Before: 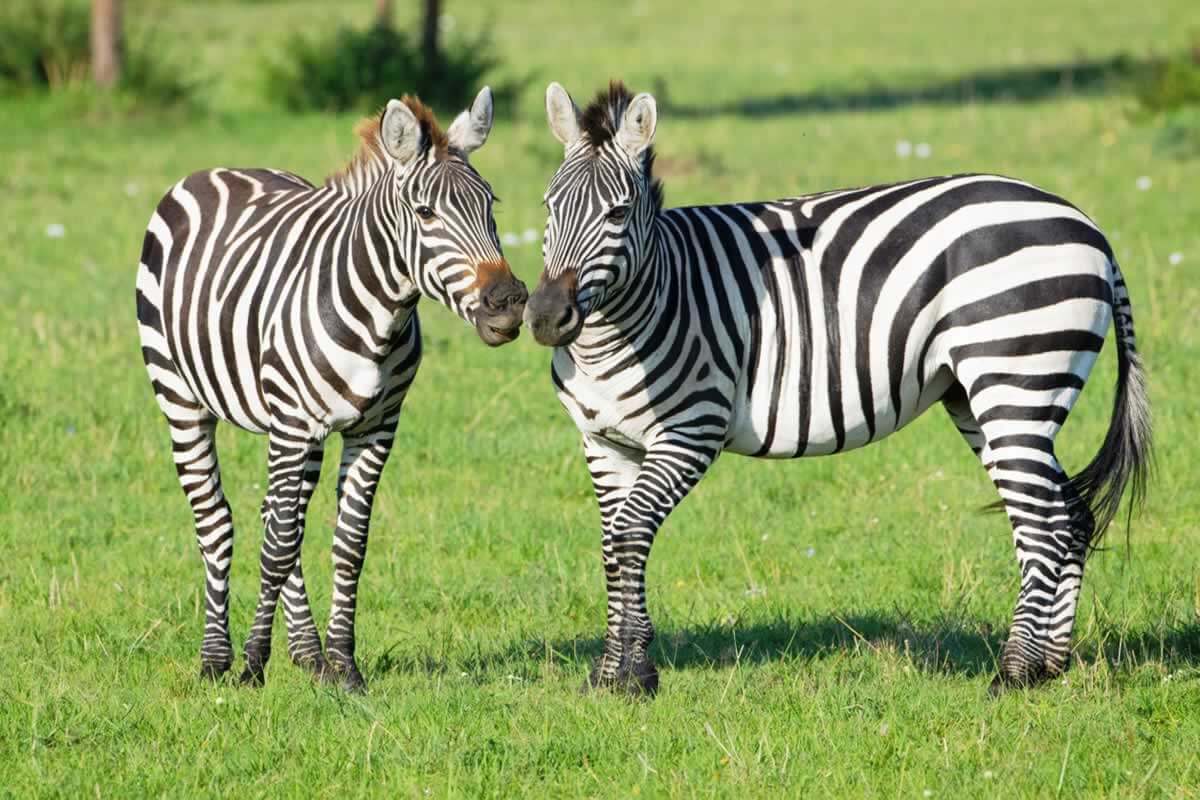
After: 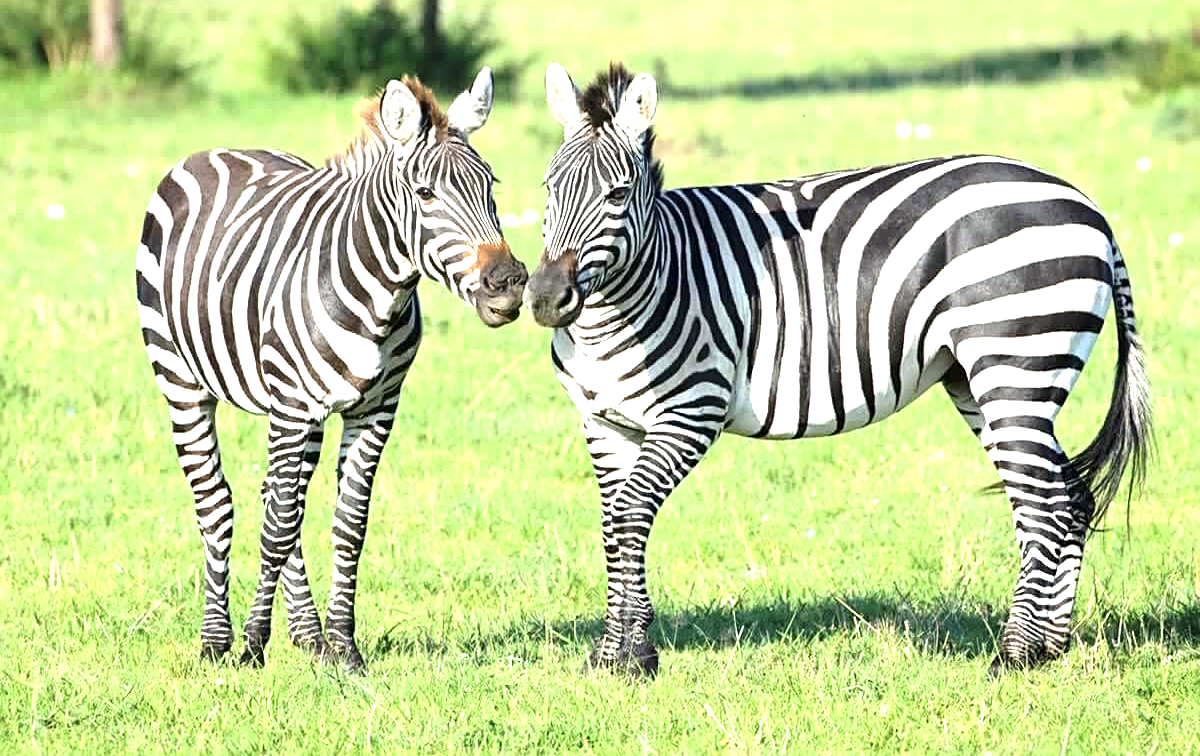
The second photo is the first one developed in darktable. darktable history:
contrast brightness saturation: contrast 0.11, saturation -0.17
sharpen: on, module defaults
exposure: exposure 1.25 EV, compensate exposure bias true, compensate highlight preservation false
crop and rotate: top 2.479%, bottom 3.018%
white balance: red 0.978, blue 0.999
